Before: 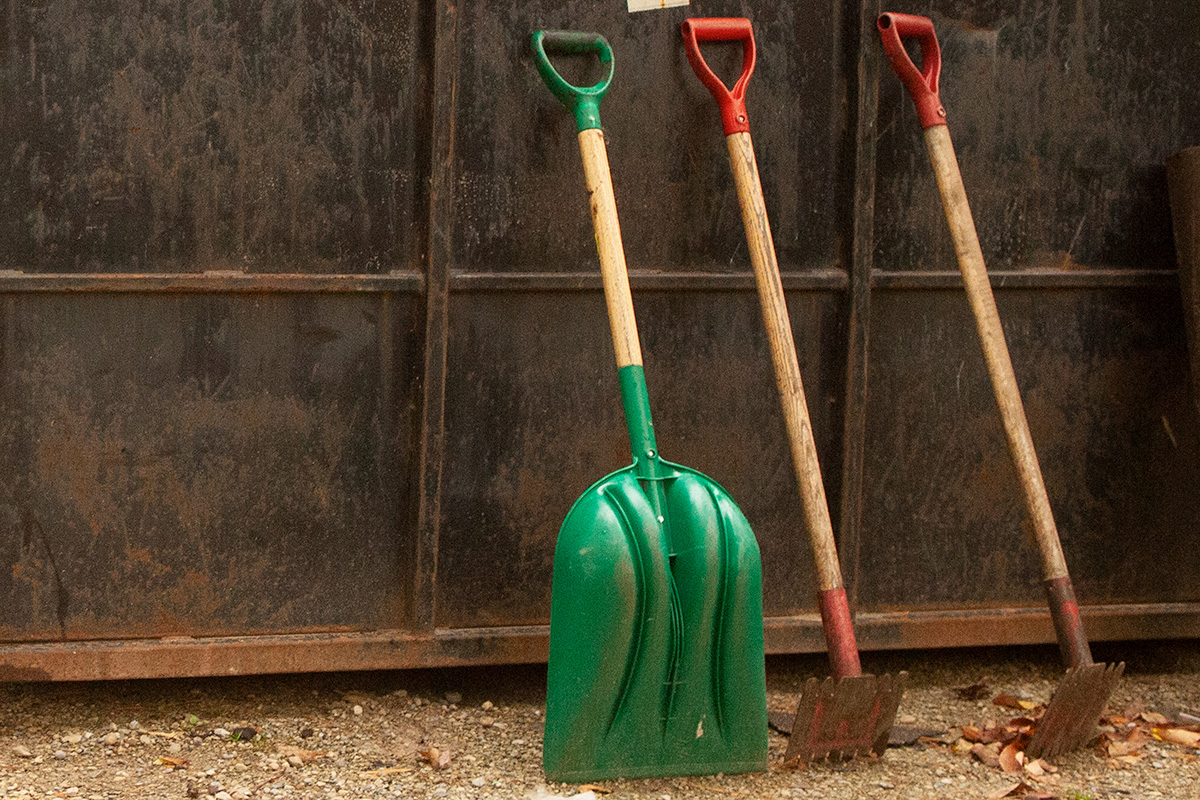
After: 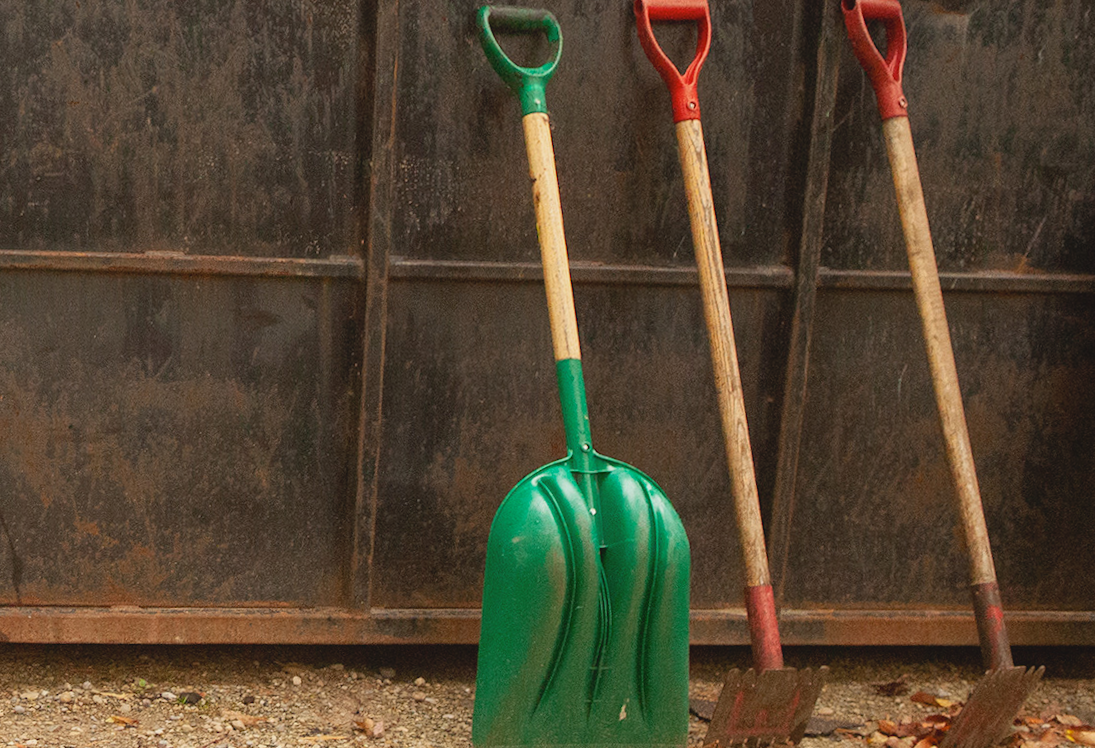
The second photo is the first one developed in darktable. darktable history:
rotate and perspective: rotation 0.074°, lens shift (vertical) 0.096, lens shift (horizontal) -0.041, crop left 0.043, crop right 0.952, crop top 0.024, crop bottom 0.979
crop and rotate: angle -1.69°
contrast brightness saturation: contrast -0.11
